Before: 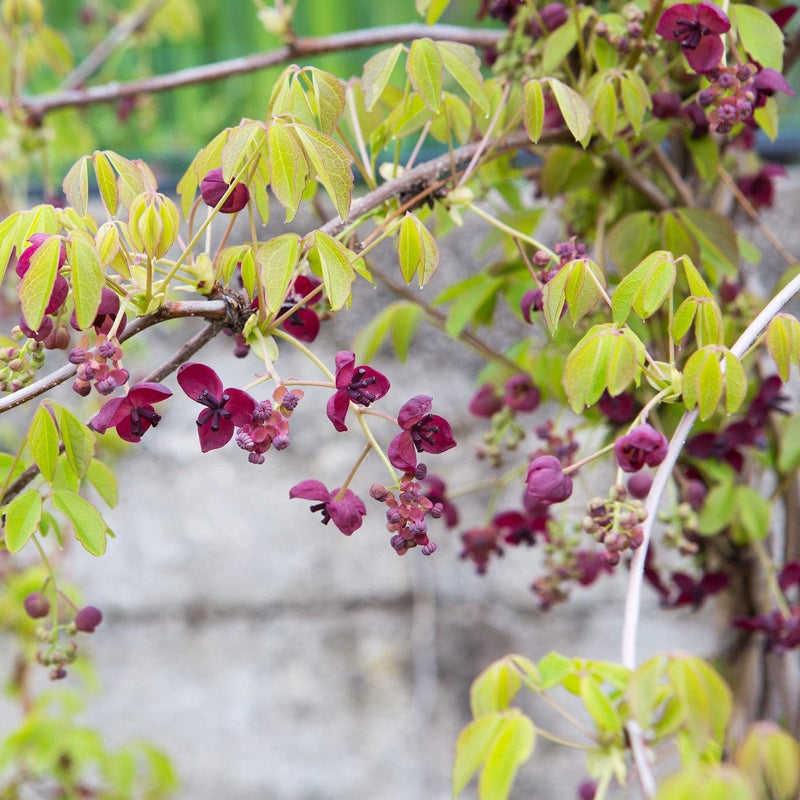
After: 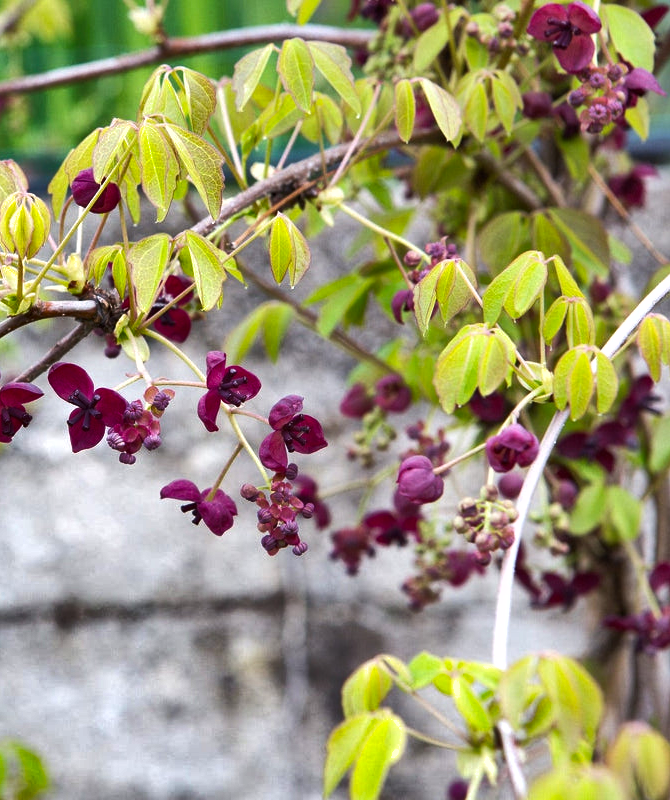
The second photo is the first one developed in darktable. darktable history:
crop: left 16.145%
tone equalizer: -8 EV -0.417 EV, -7 EV -0.389 EV, -6 EV -0.333 EV, -5 EV -0.222 EV, -3 EV 0.222 EV, -2 EV 0.333 EV, -1 EV 0.389 EV, +0 EV 0.417 EV, edges refinement/feathering 500, mask exposure compensation -1.57 EV, preserve details no
shadows and highlights: radius 108.52, shadows 40.68, highlights -72.88, low approximation 0.01, soften with gaussian
